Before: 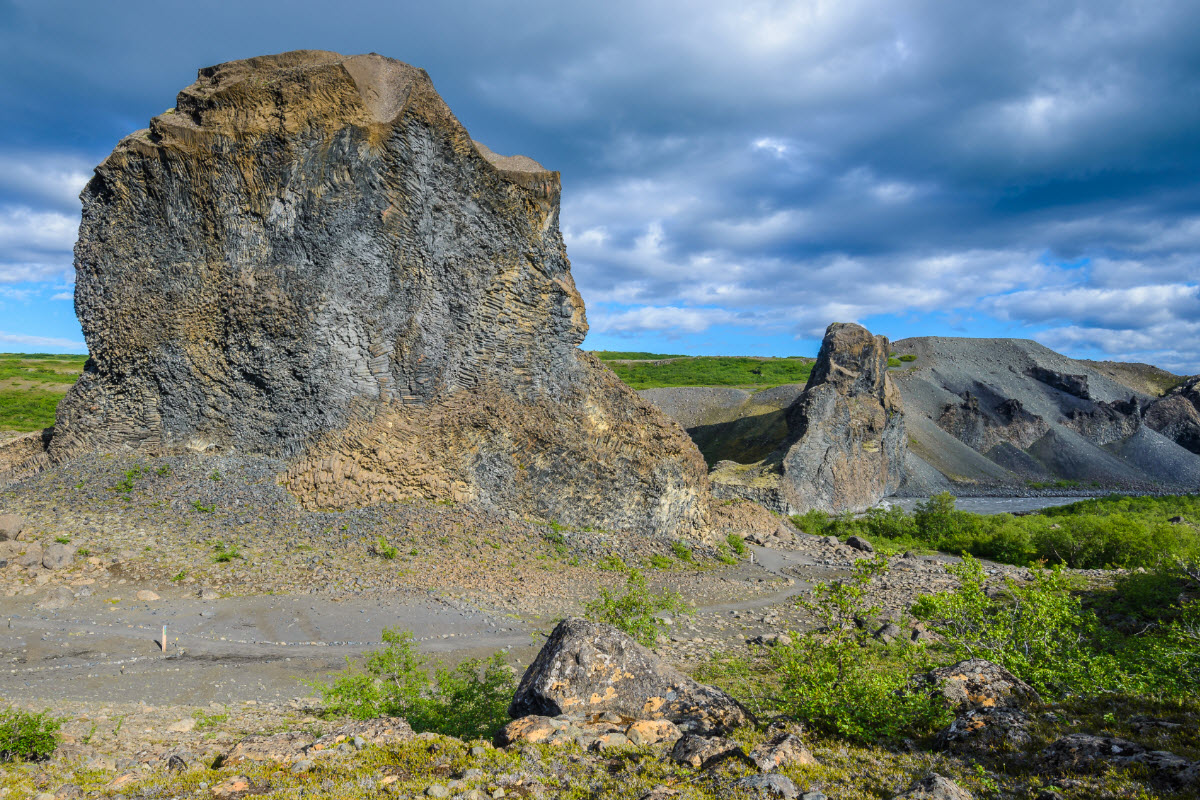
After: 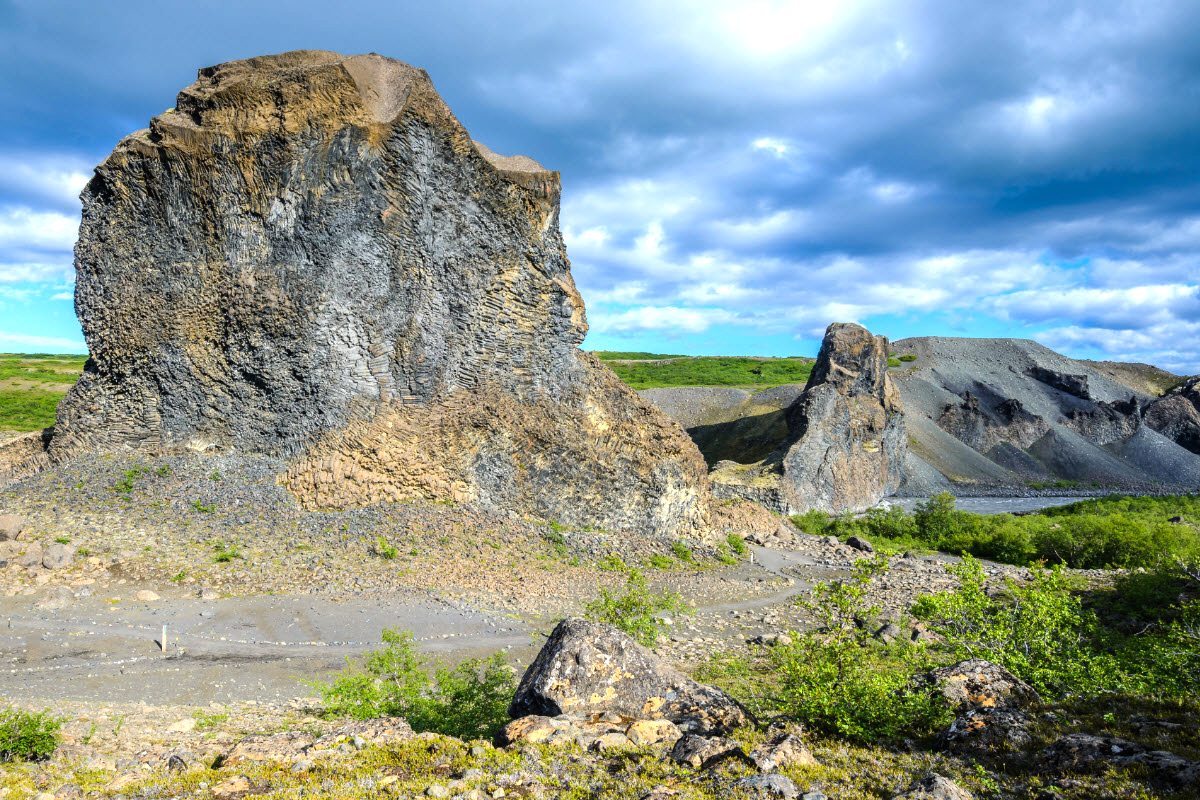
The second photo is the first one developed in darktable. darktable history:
tone equalizer: -8 EV -0.723 EV, -7 EV -0.679 EV, -6 EV -0.569 EV, -5 EV -0.408 EV, -3 EV 0.399 EV, -2 EV 0.6 EV, -1 EV 0.693 EV, +0 EV 0.766 EV, mask exposure compensation -0.514 EV
